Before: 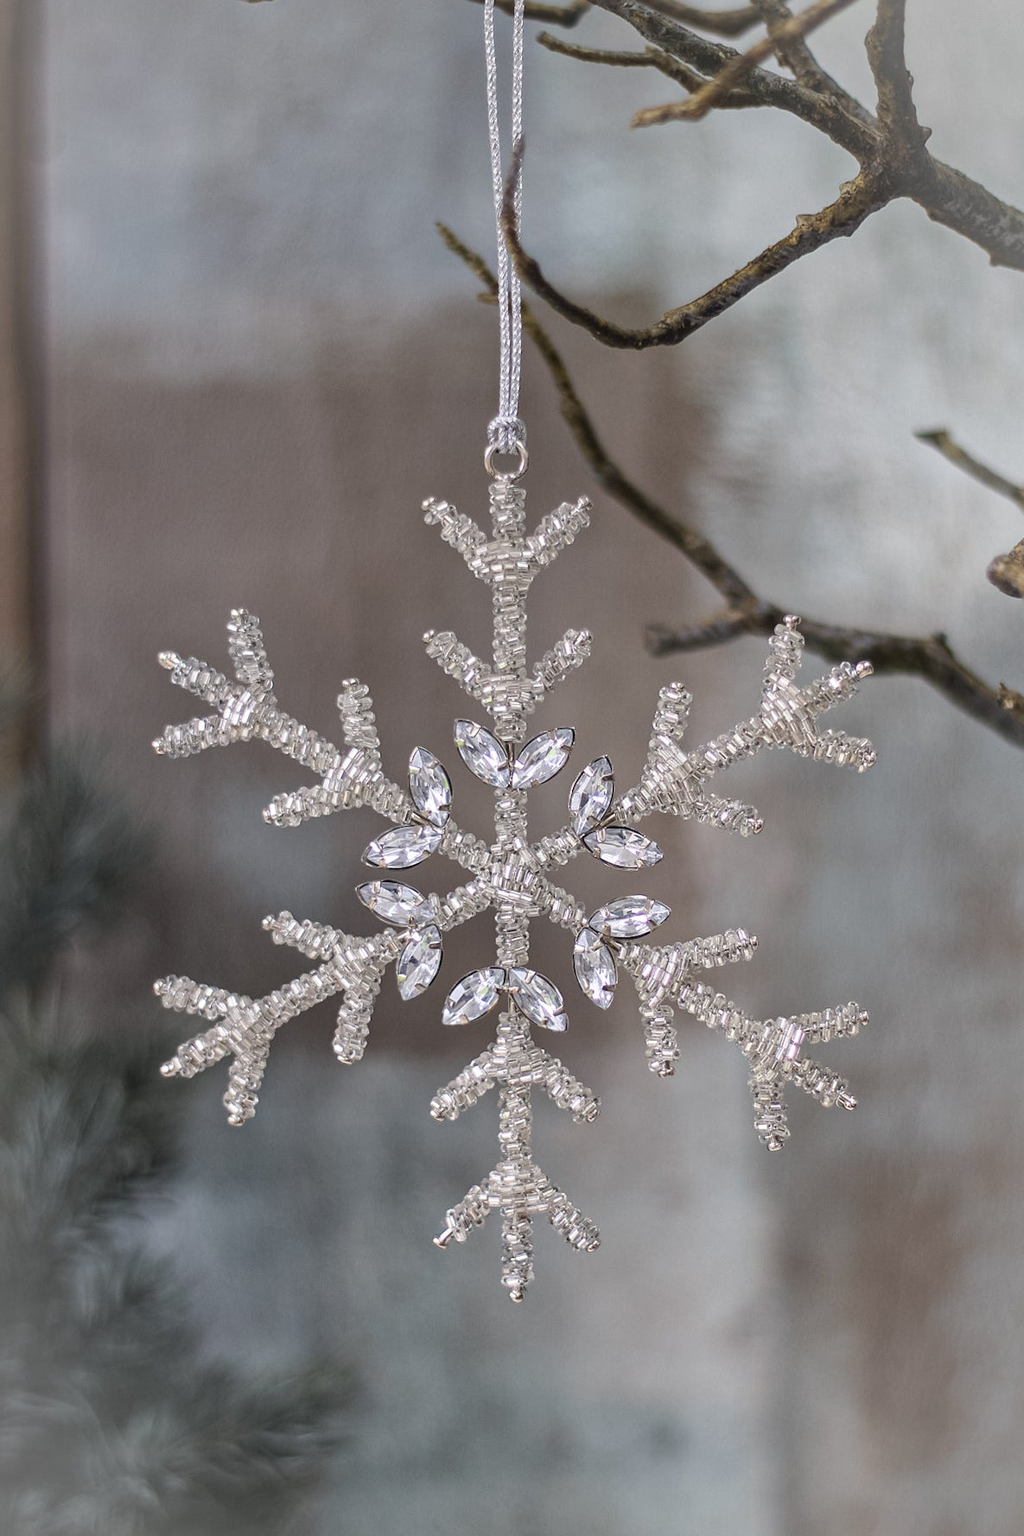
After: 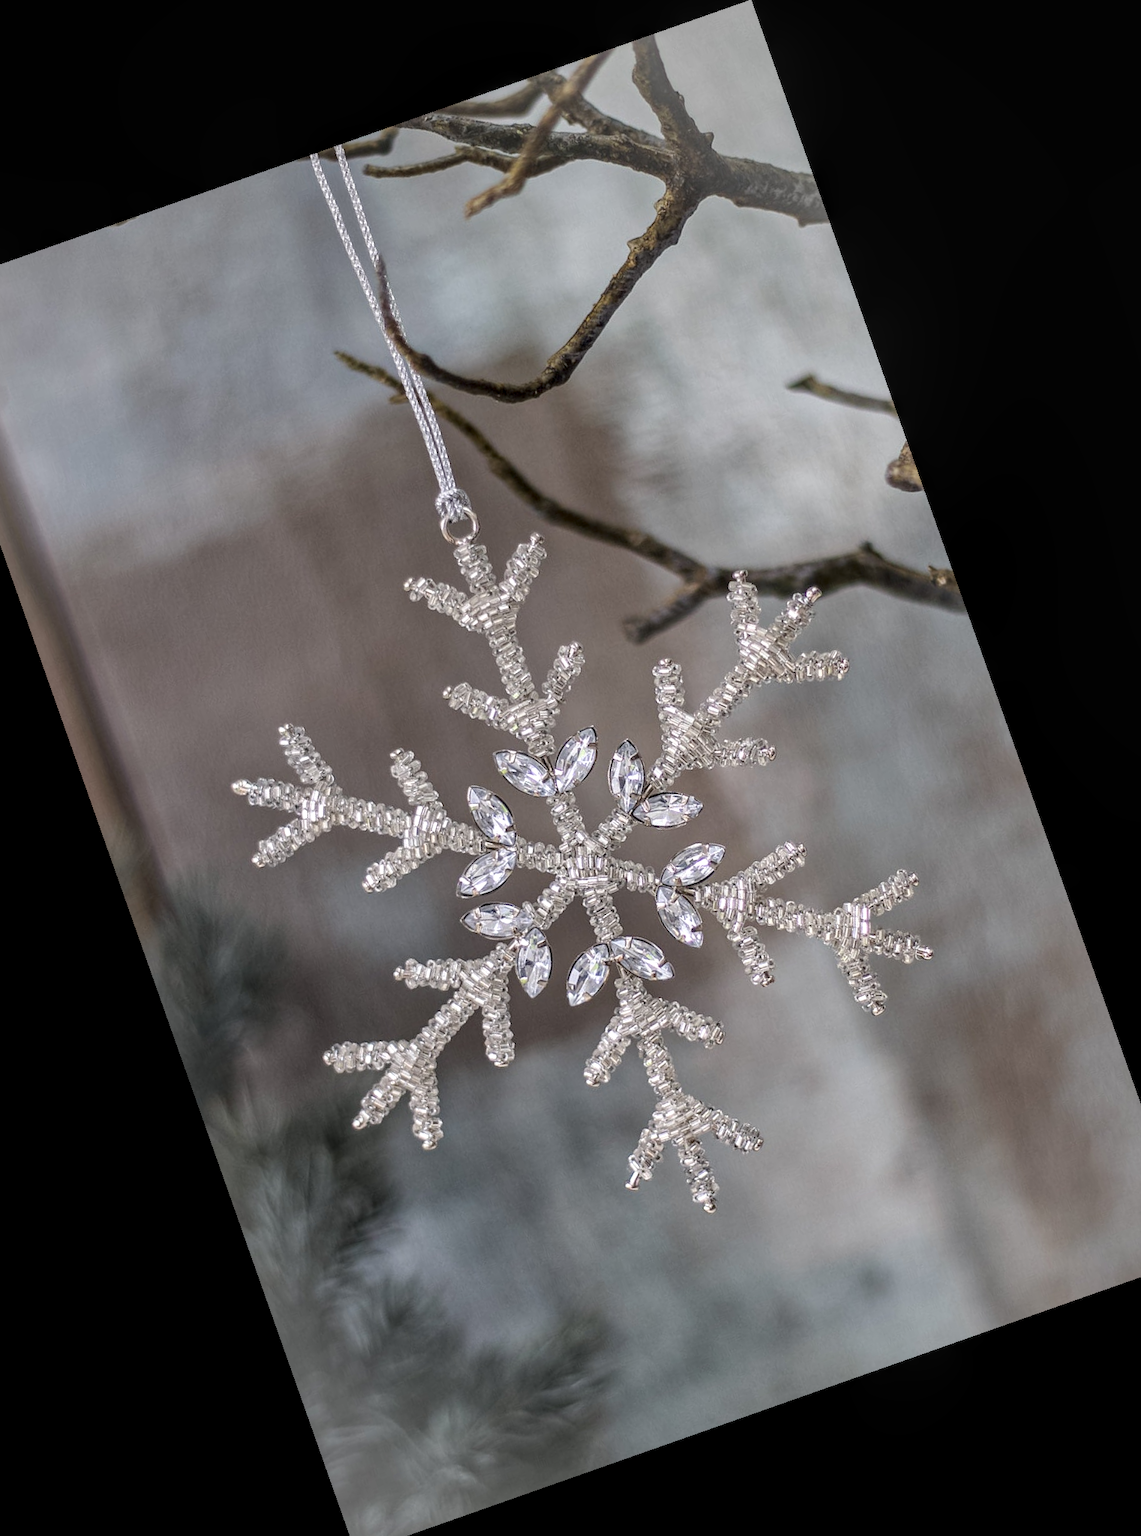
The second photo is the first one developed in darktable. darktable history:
crop and rotate: angle 19.43°, left 6.812%, right 4.125%, bottom 1.087%
local contrast: on, module defaults
